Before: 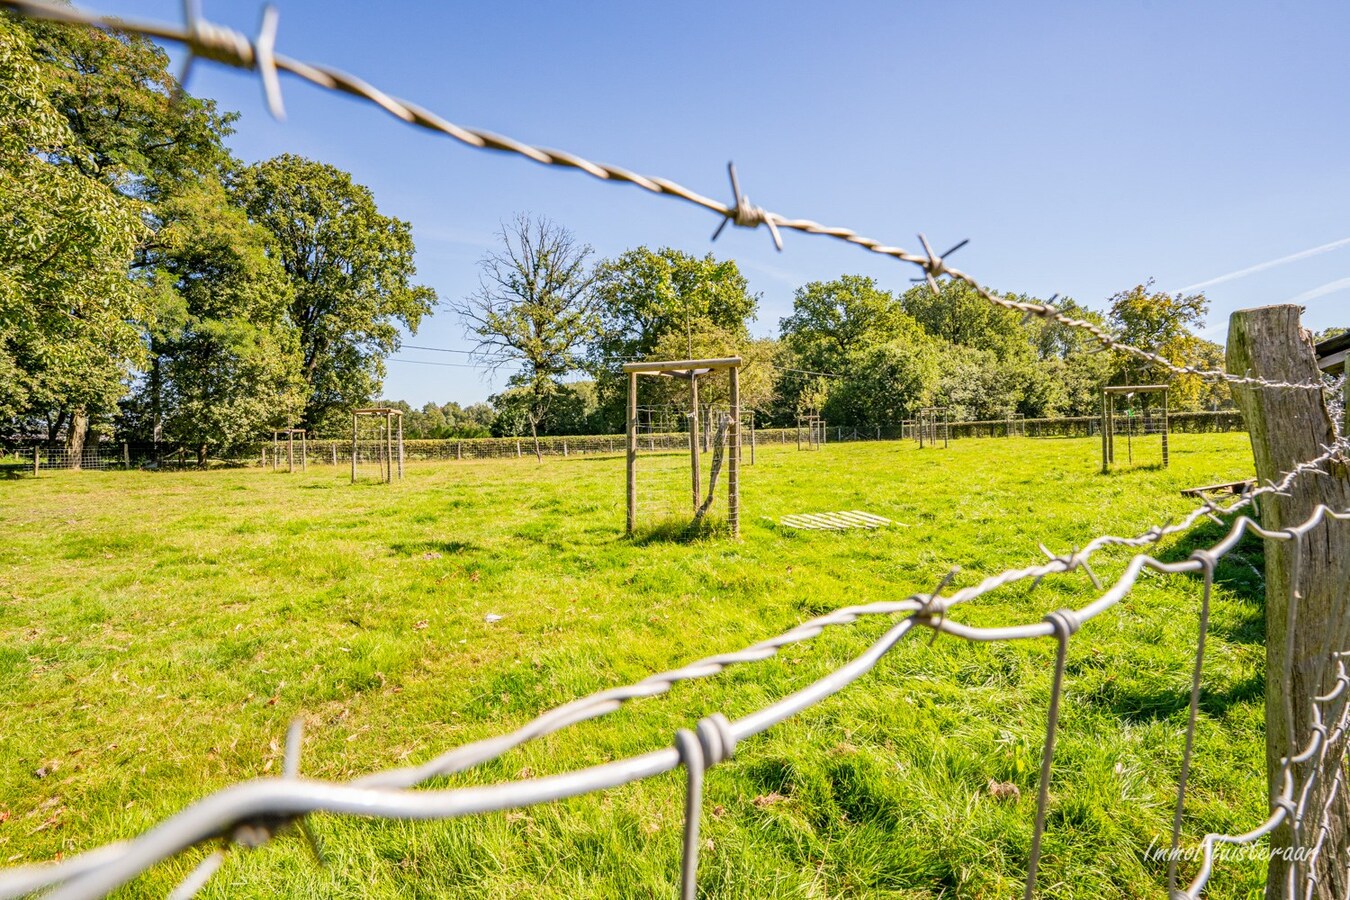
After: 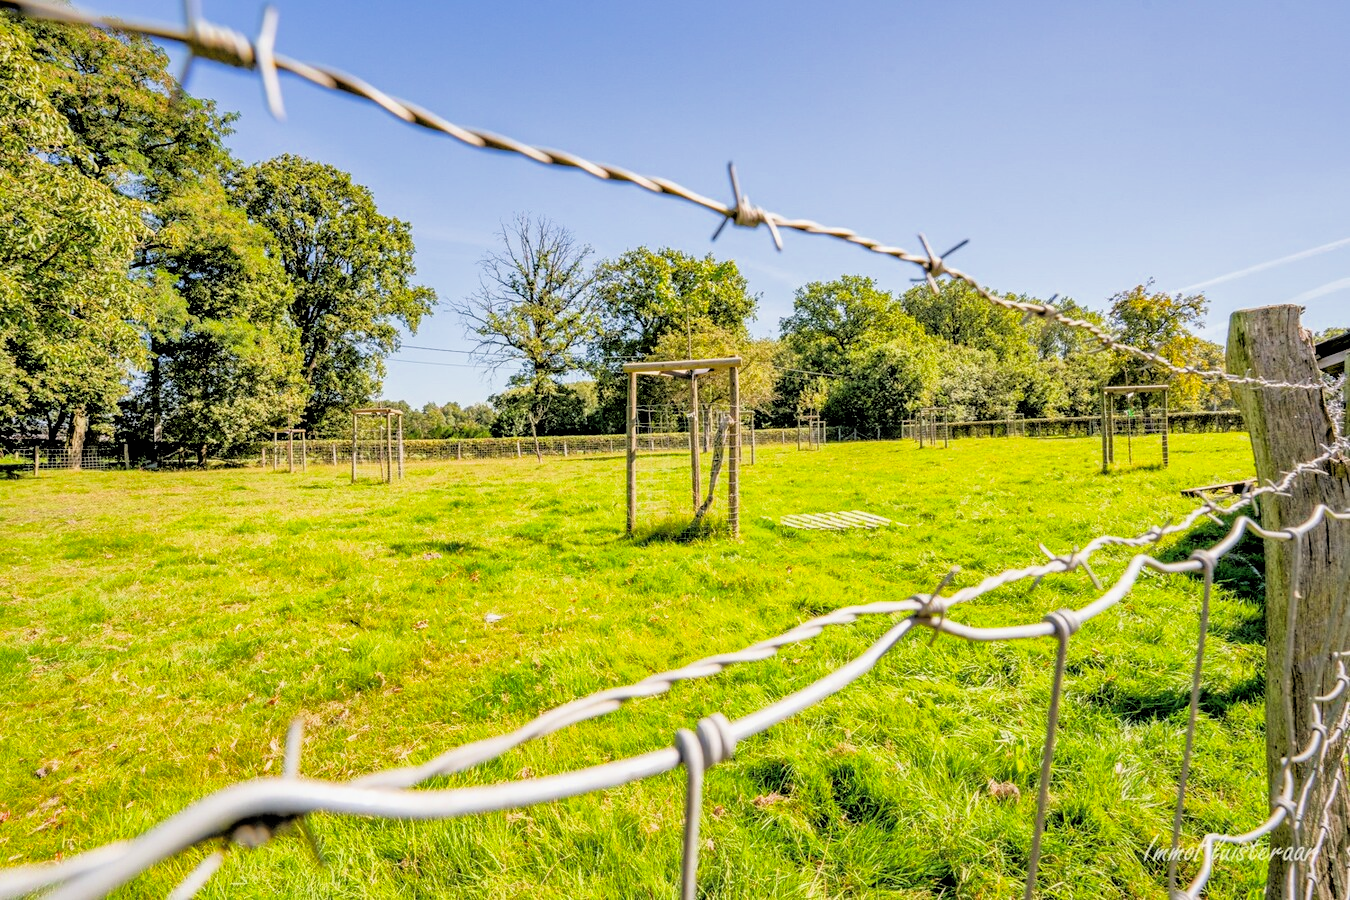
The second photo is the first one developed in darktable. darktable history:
filmic rgb: black relative exposure -3.31 EV, white relative exposure 3.45 EV, hardness 2.36, contrast 1.103
exposure: exposure 0.64 EV, compensate highlight preservation false
shadows and highlights: on, module defaults
